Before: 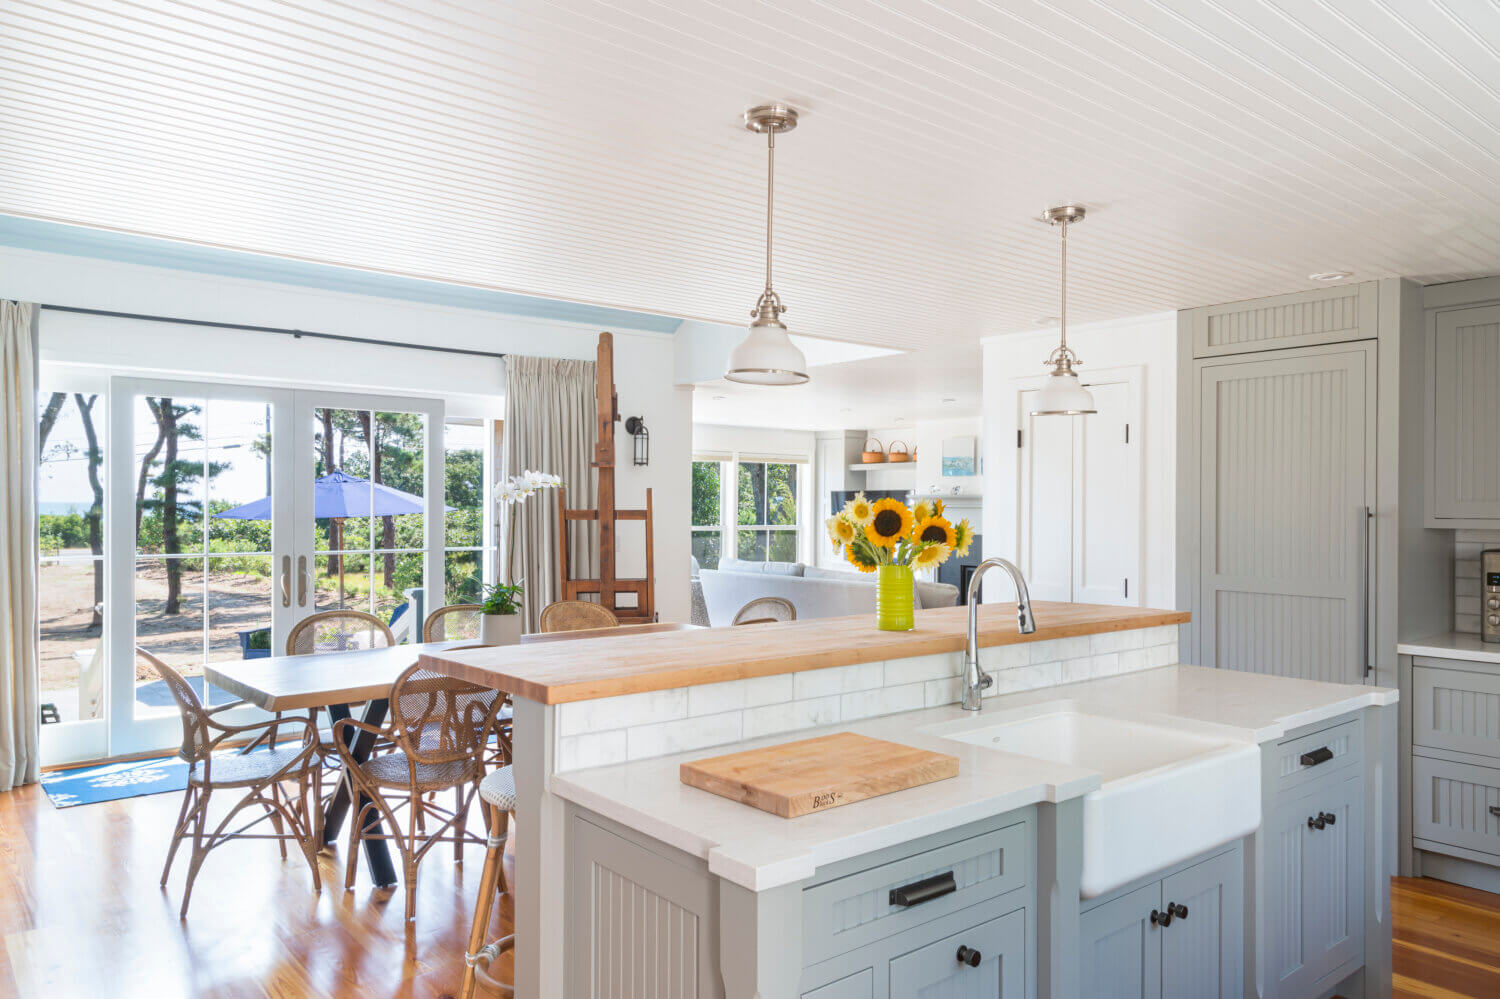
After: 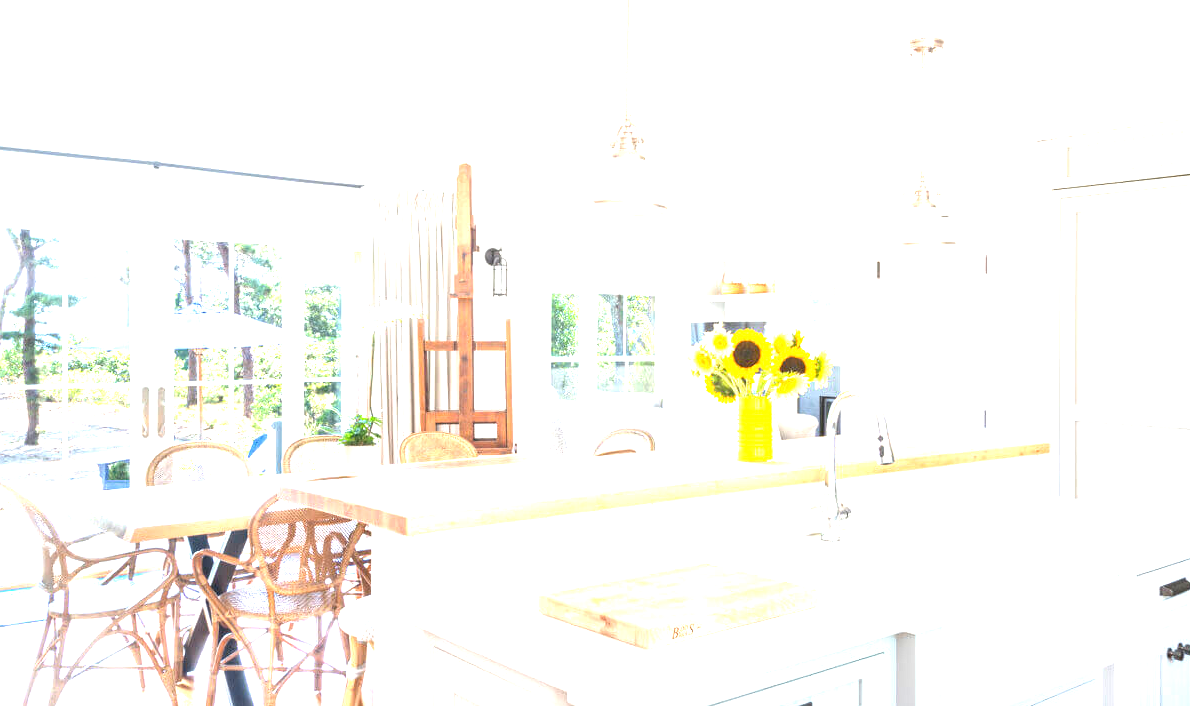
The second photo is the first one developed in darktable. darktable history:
crop: left 9.45%, top 16.926%, right 11.202%, bottom 12.35%
exposure: exposure 2.015 EV, compensate exposure bias true, compensate highlight preservation false
